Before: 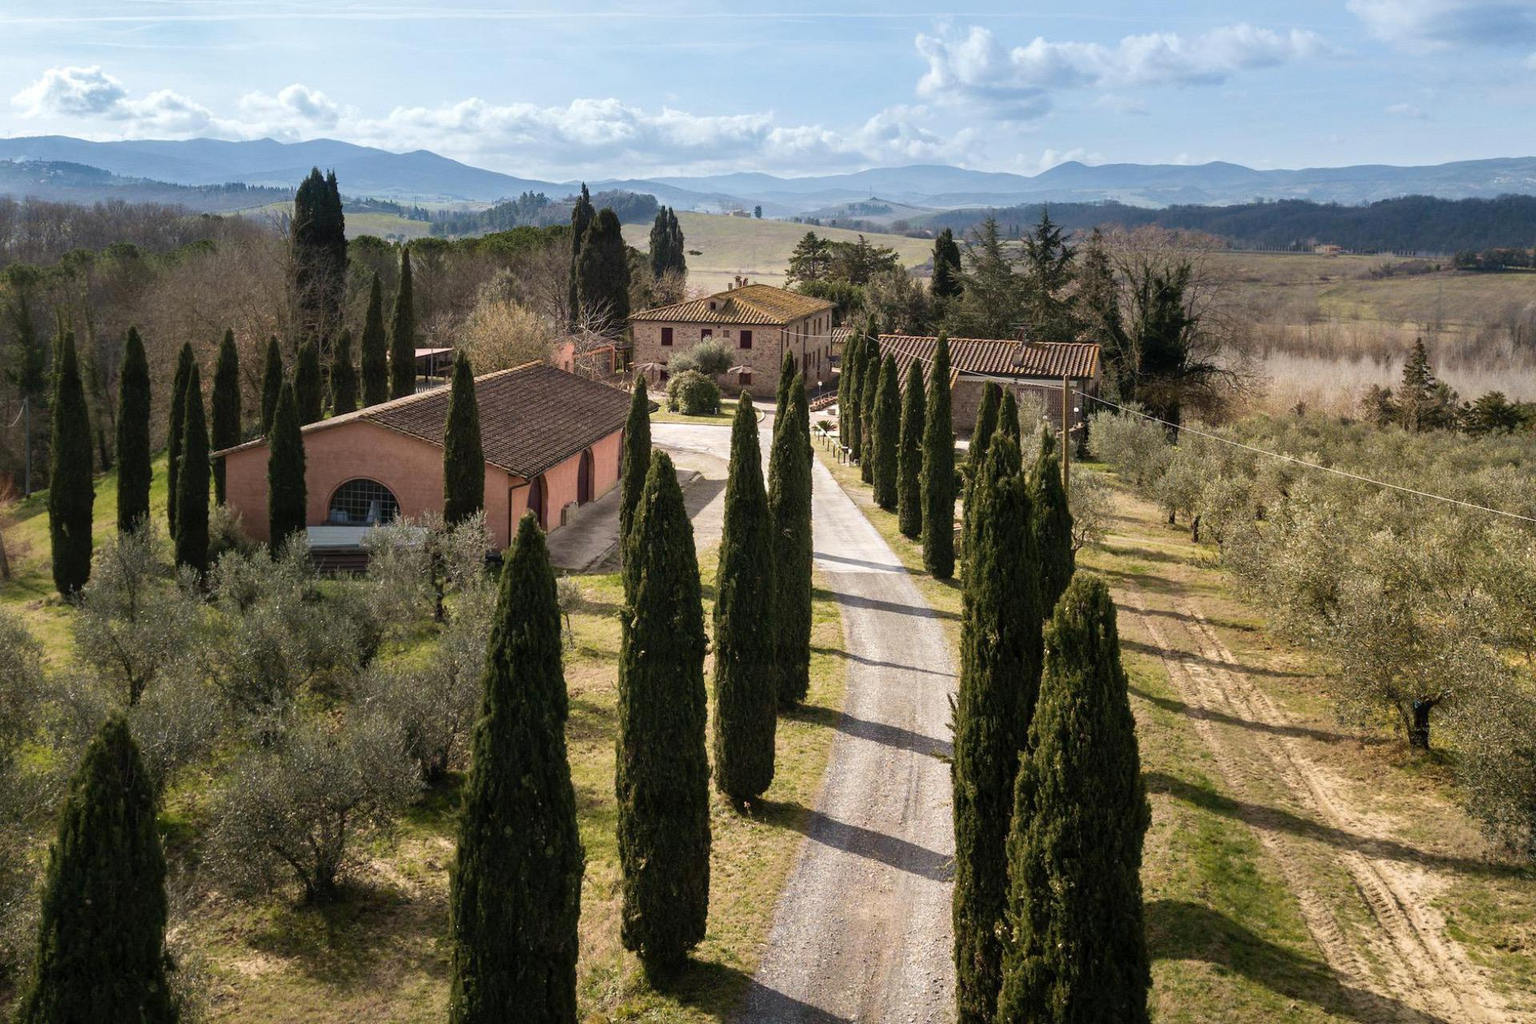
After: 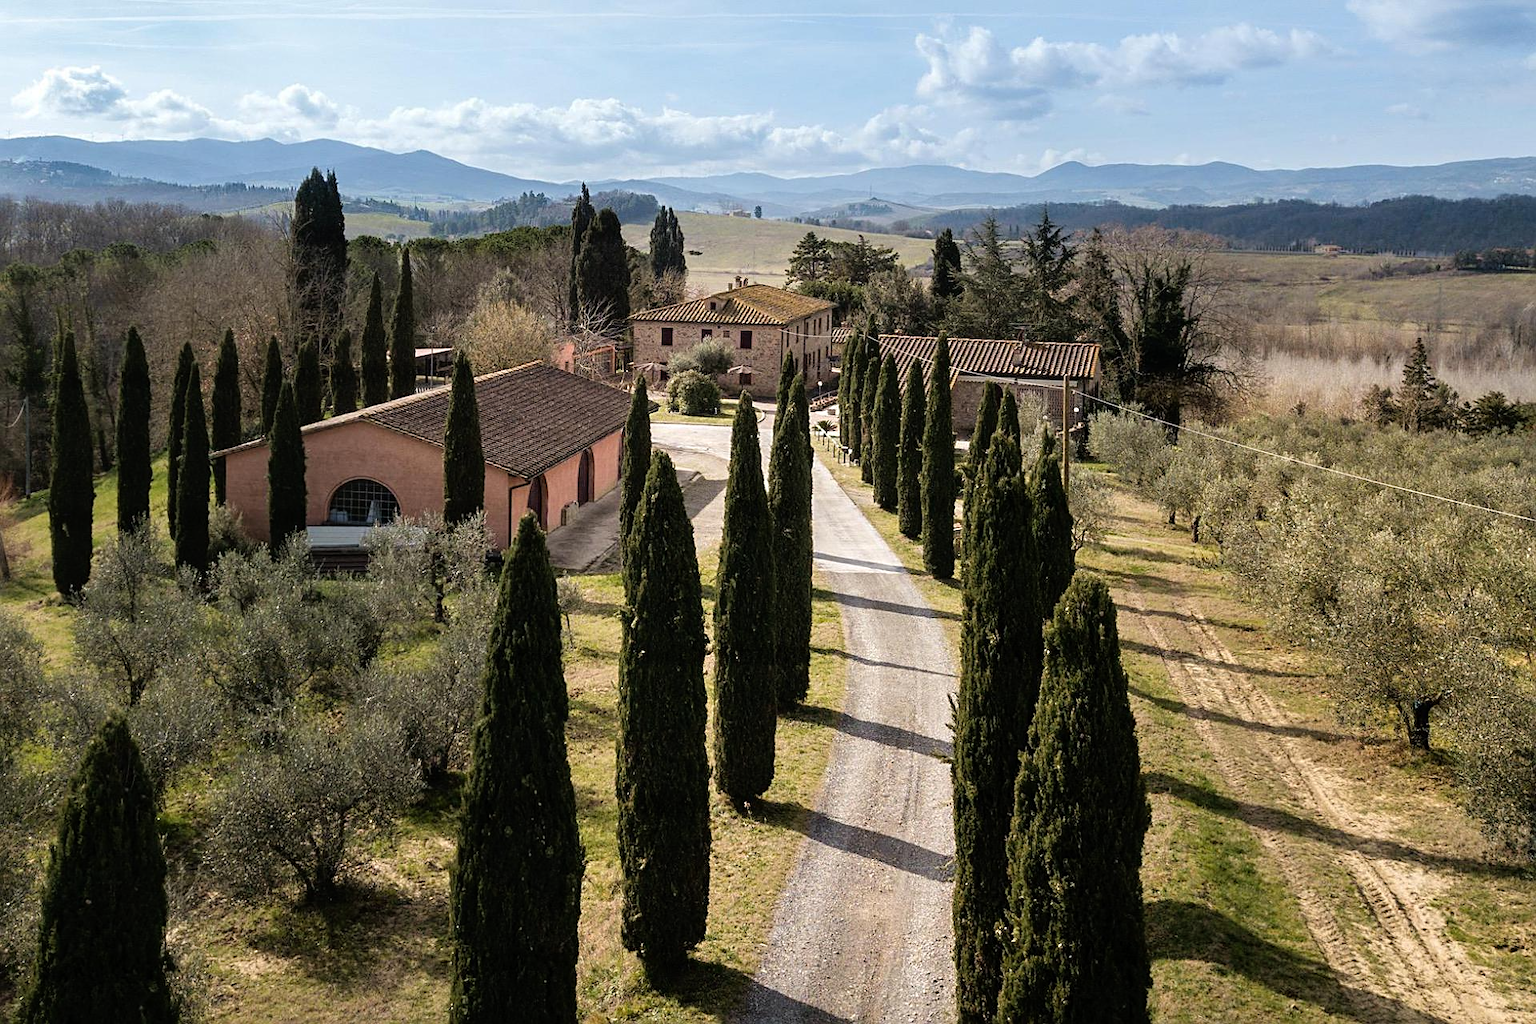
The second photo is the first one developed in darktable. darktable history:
sharpen: on, module defaults
rgb curve: curves: ch0 [(0, 0) (0.136, 0.078) (0.262, 0.245) (0.414, 0.42) (1, 1)], compensate middle gray true, preserve colors basic power
